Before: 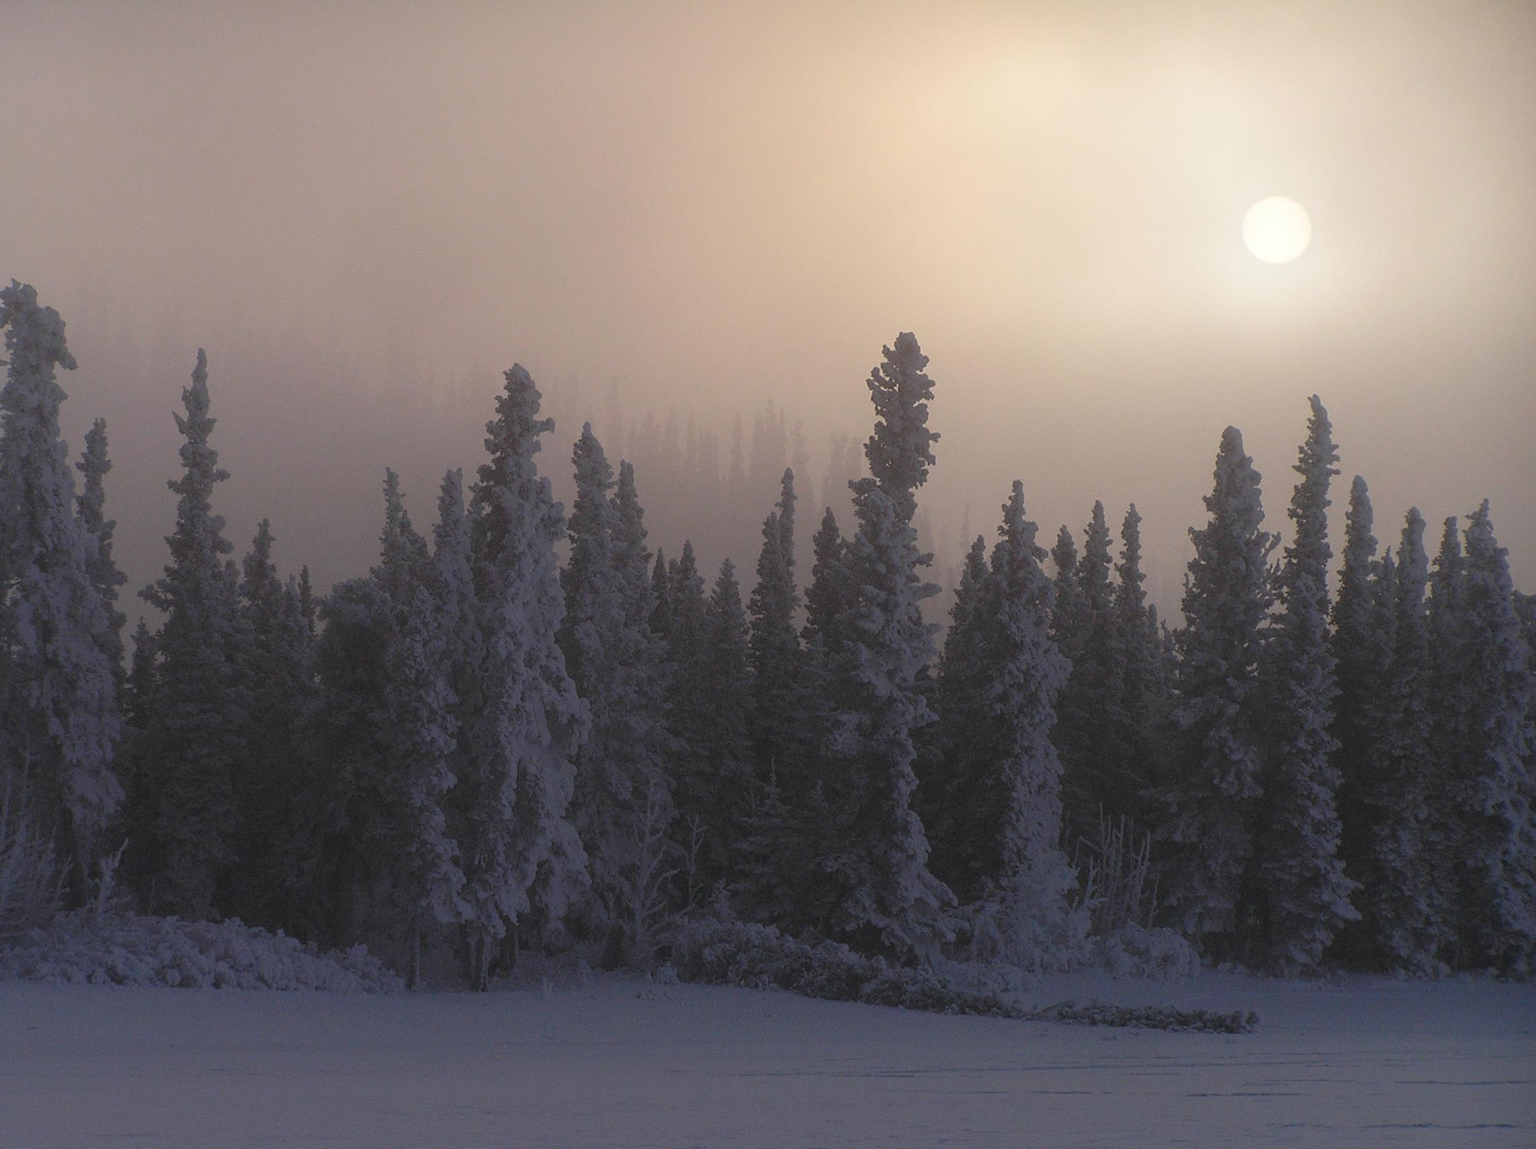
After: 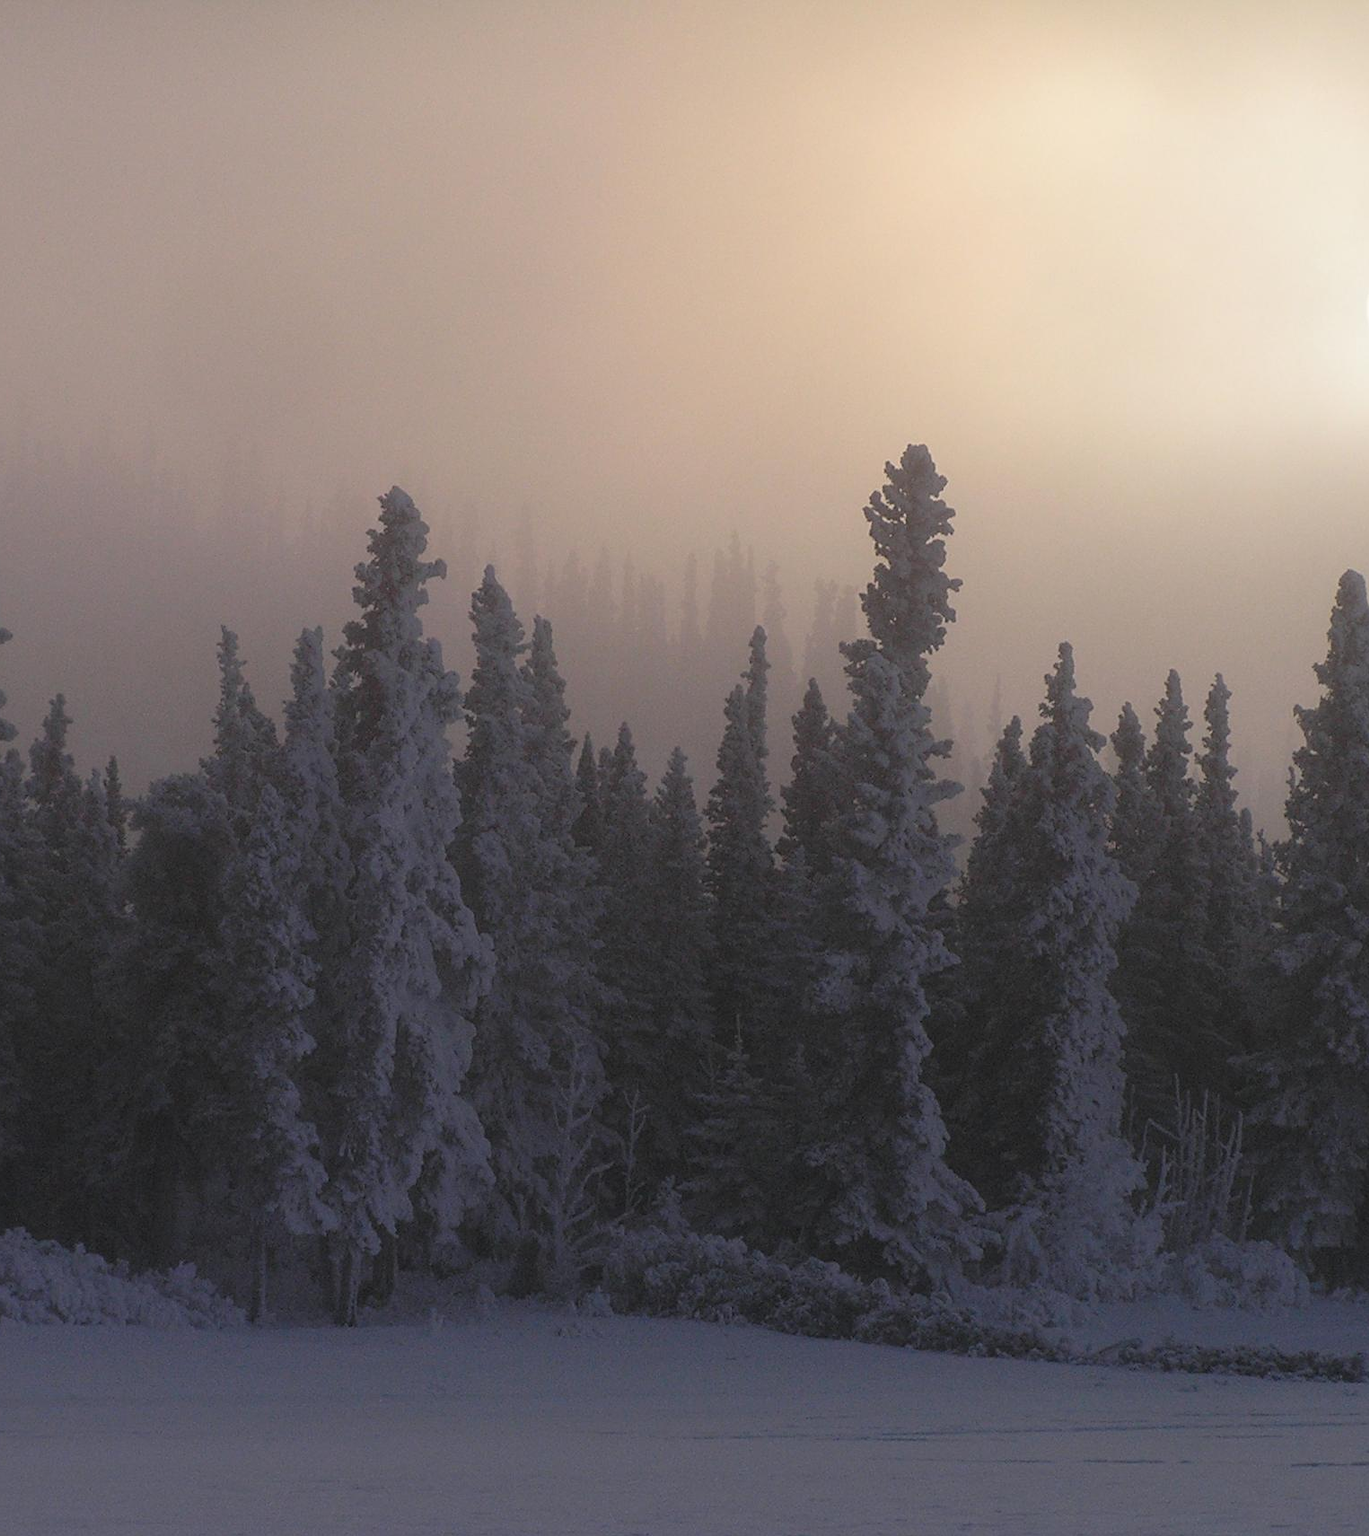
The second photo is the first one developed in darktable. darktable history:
crop and rotate: left 14.388%, right 18.953%
